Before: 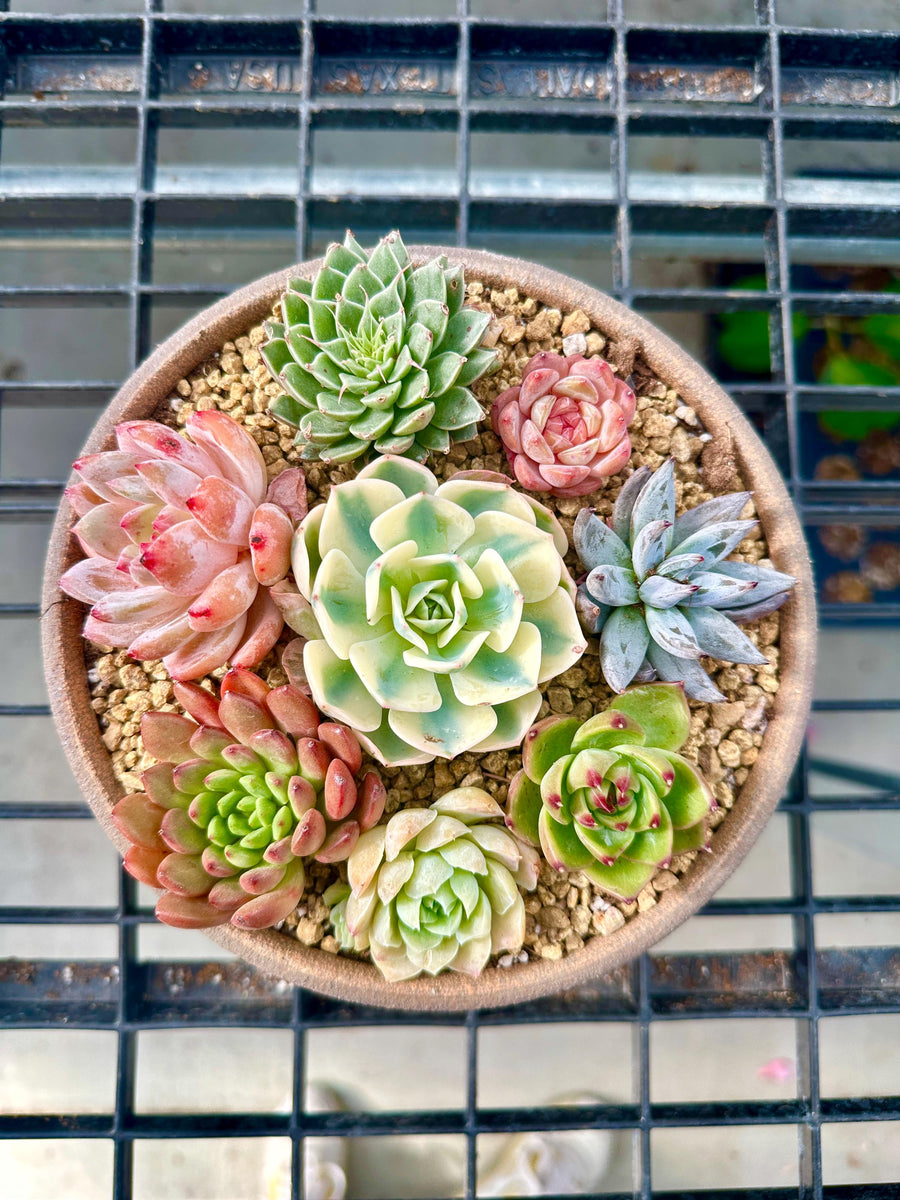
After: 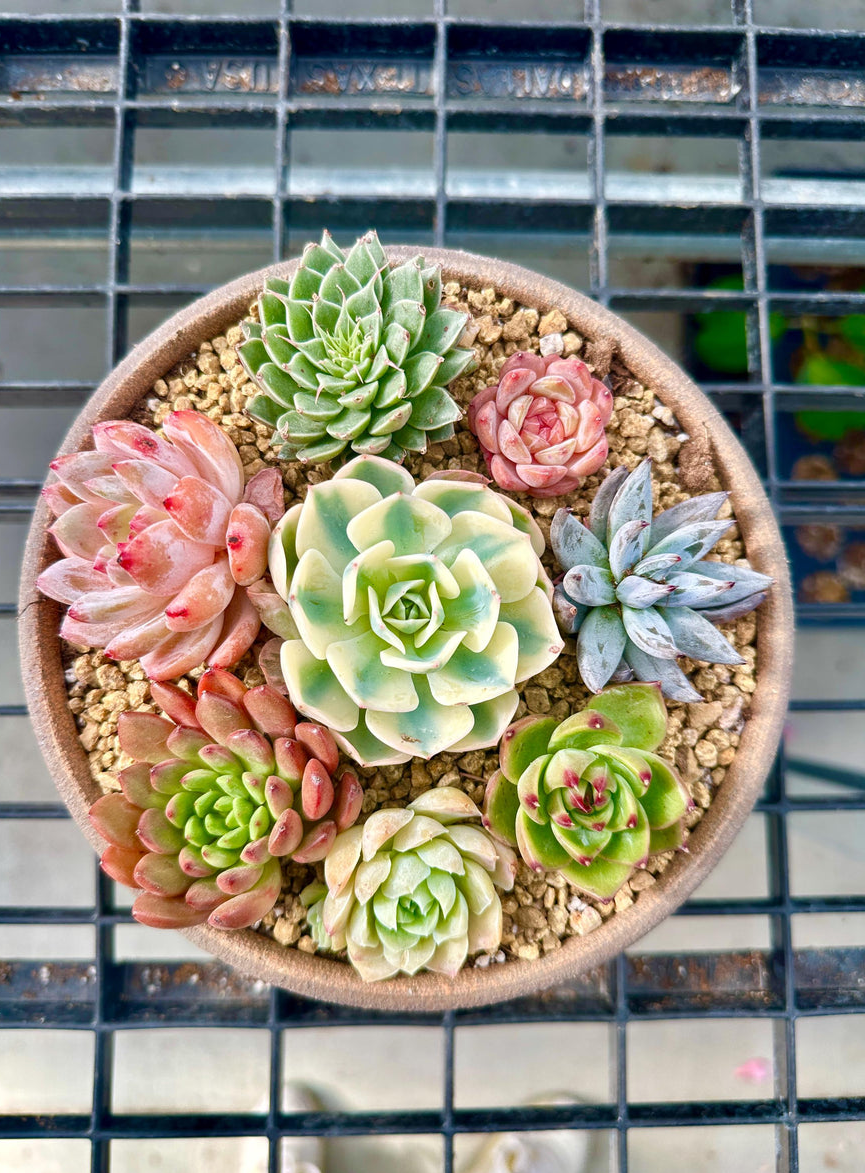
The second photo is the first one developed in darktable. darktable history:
crop and rotate: left 2.637%, right 1.22%, bottom 2.232%
